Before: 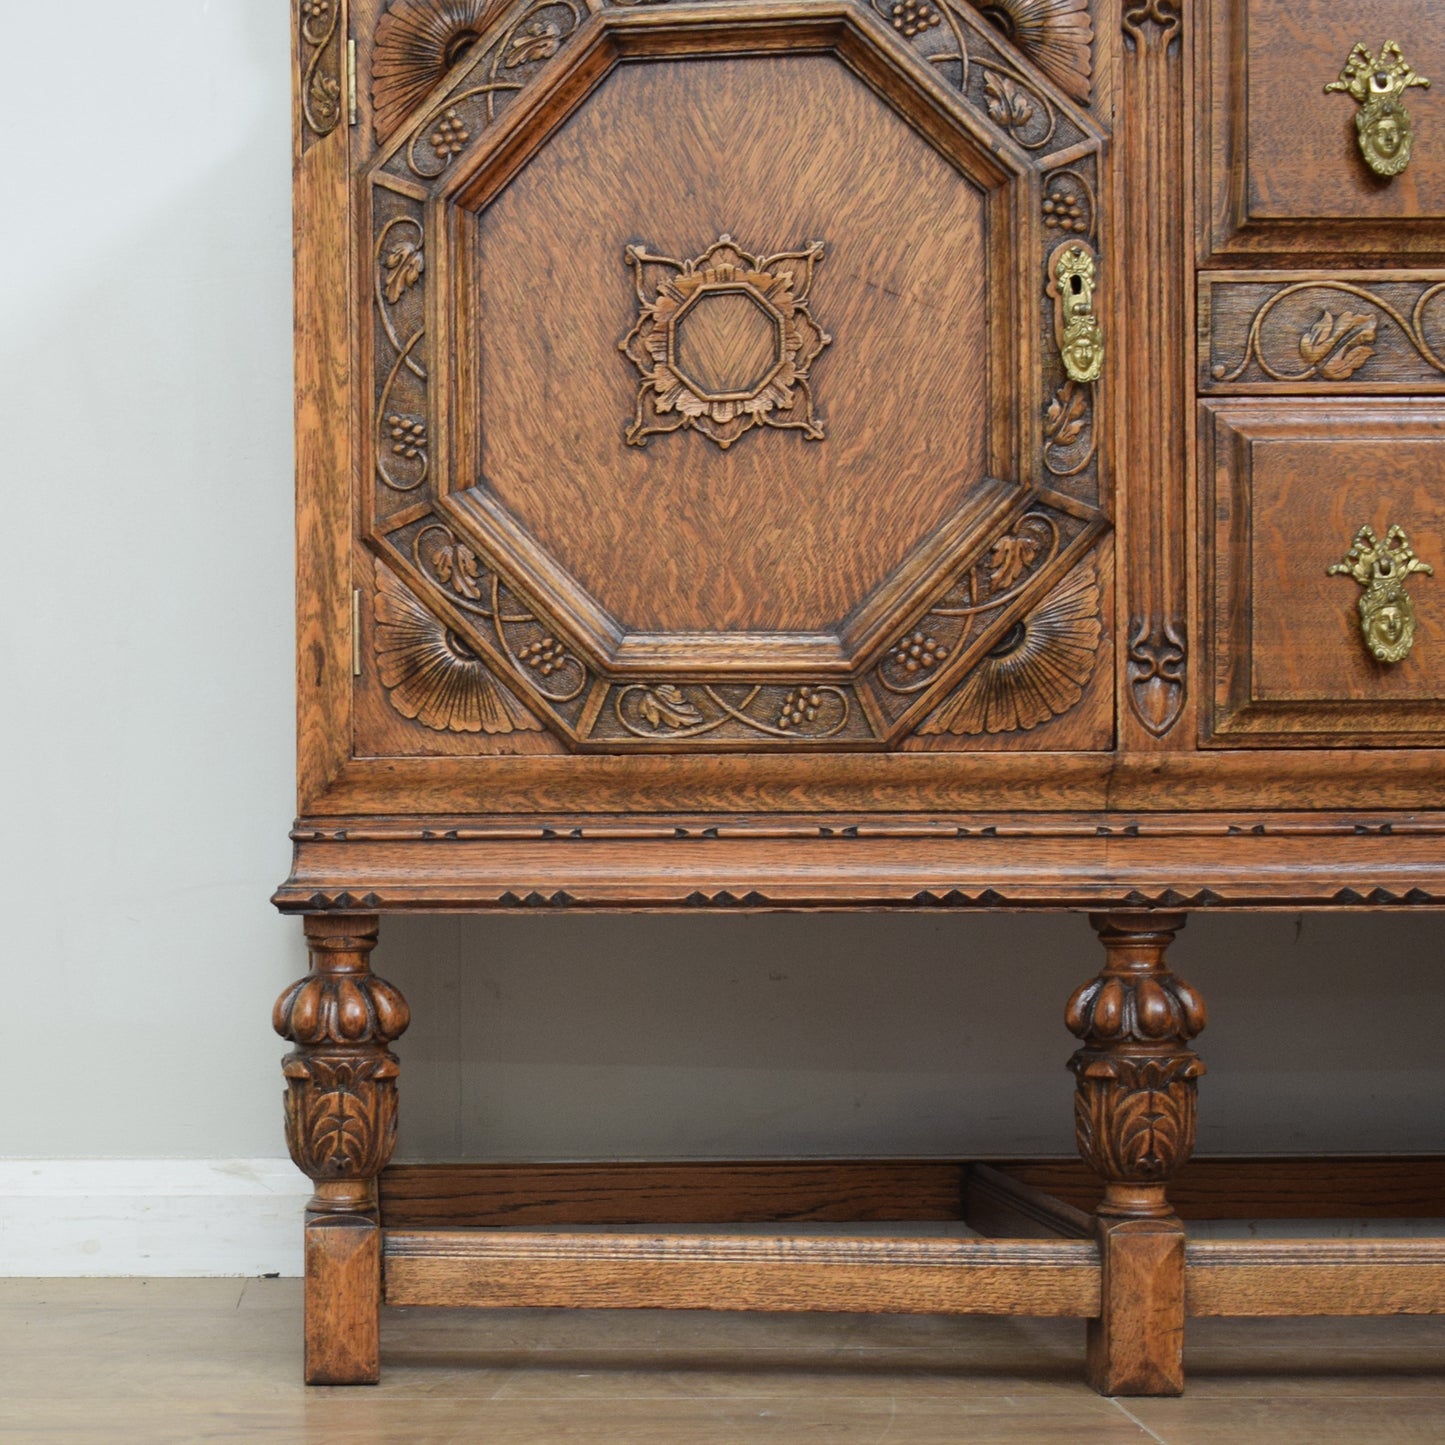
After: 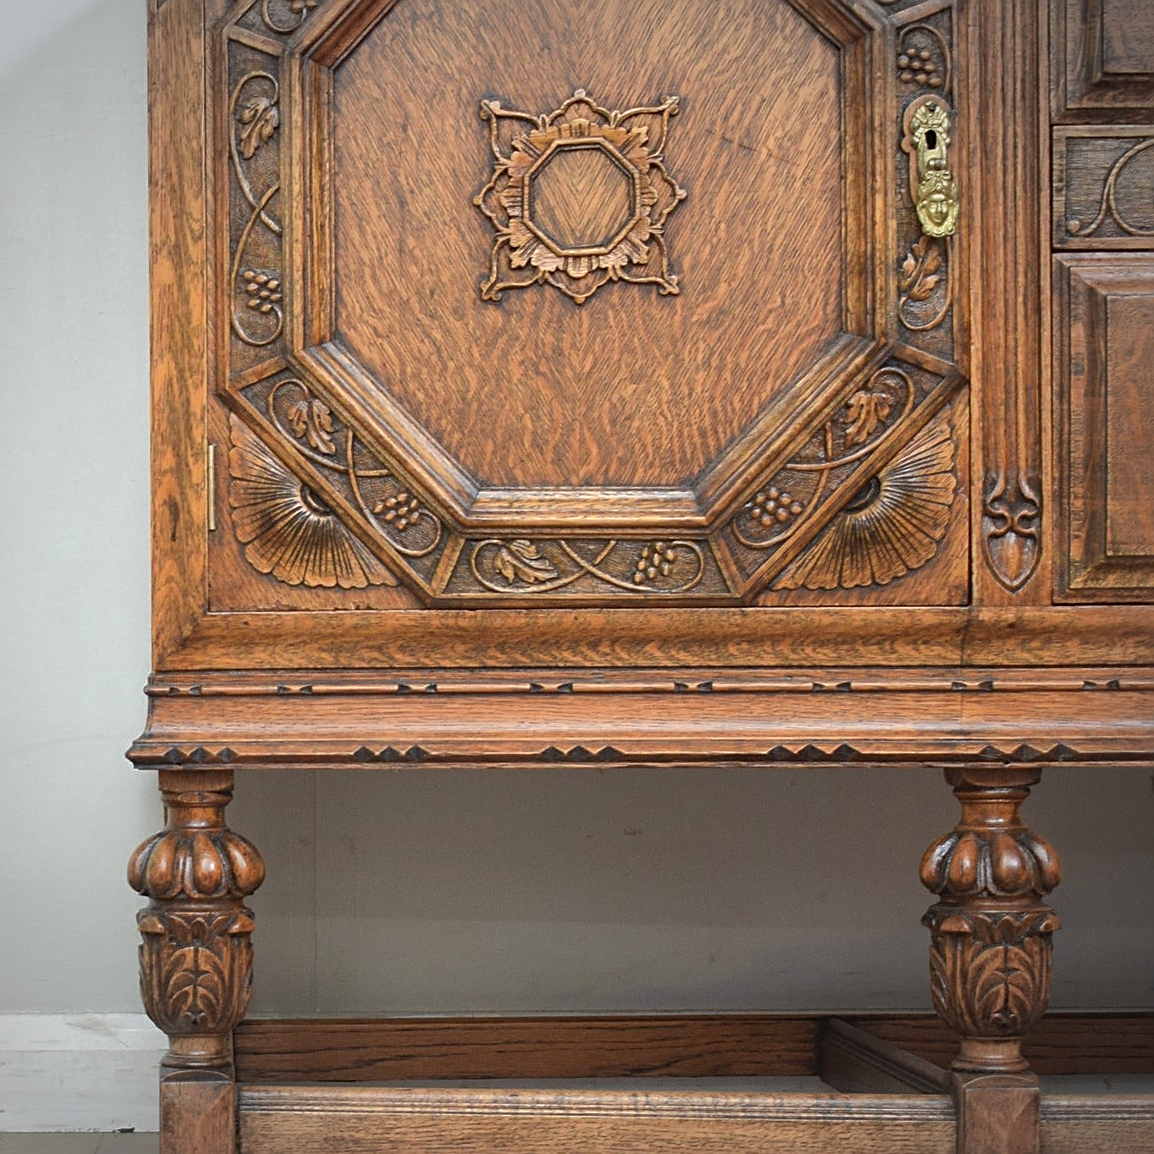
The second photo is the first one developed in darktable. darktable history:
sharpen: on, module defaults
shadows and highlights: on, module defaults
exposure: exposure 0.376 EV, compensate highlight preservation false
white balance: emerald 1
vignetting: on, module defaults
crop and rotate: left 10.071%, top 10.071%, right 10.02%, bottom 10.02%
